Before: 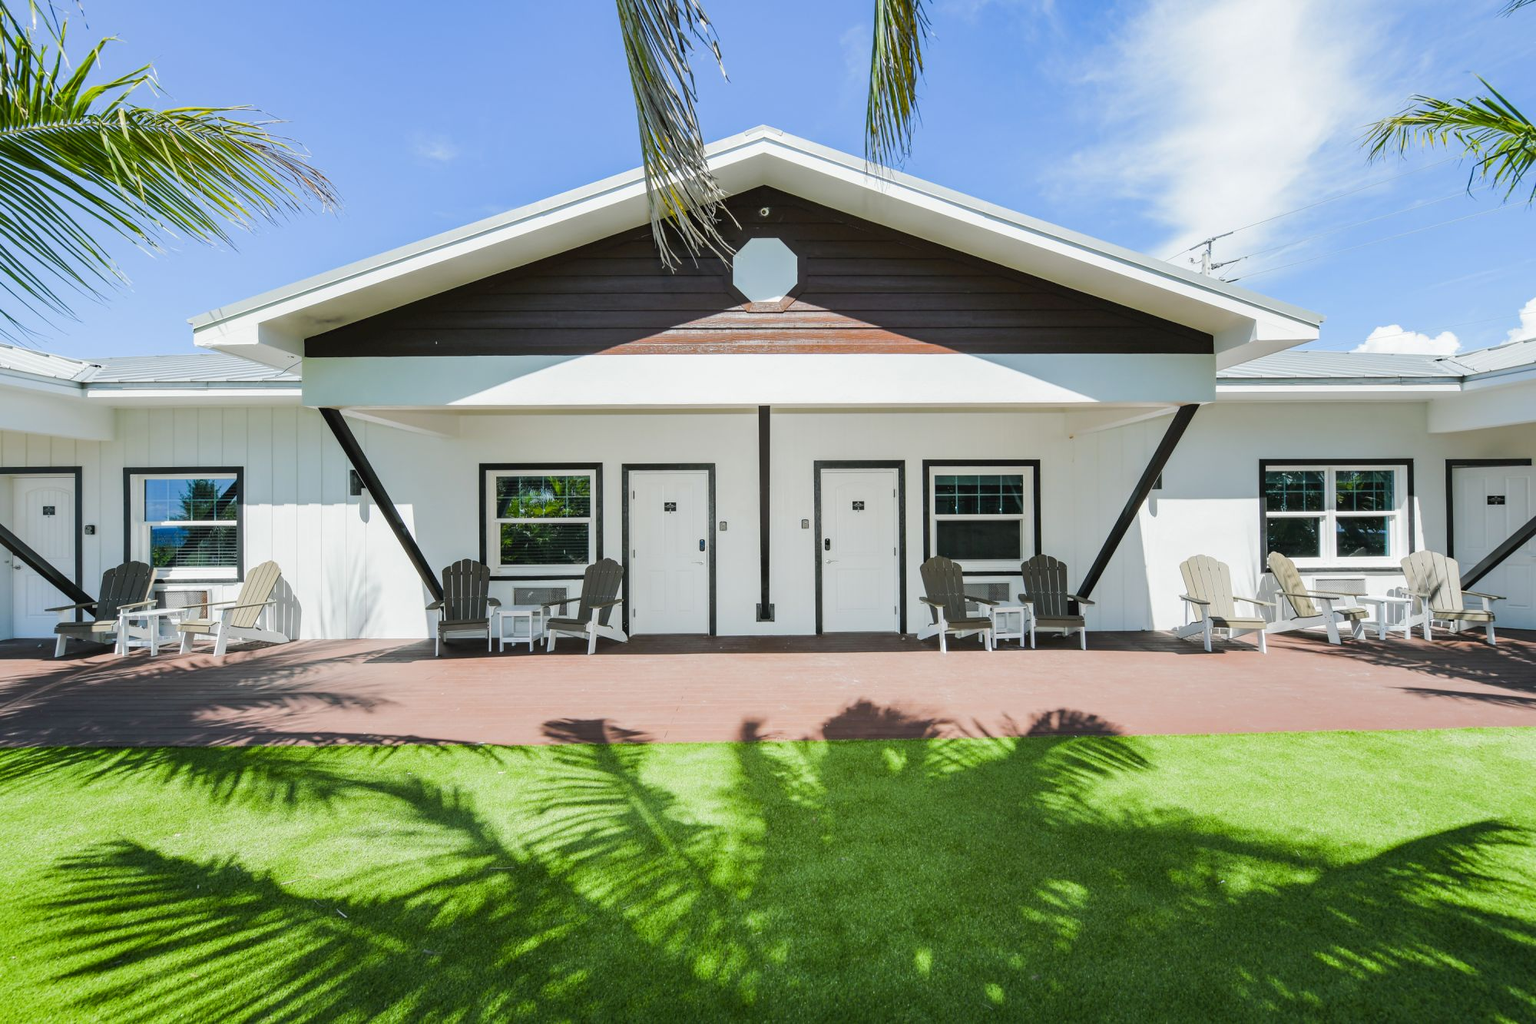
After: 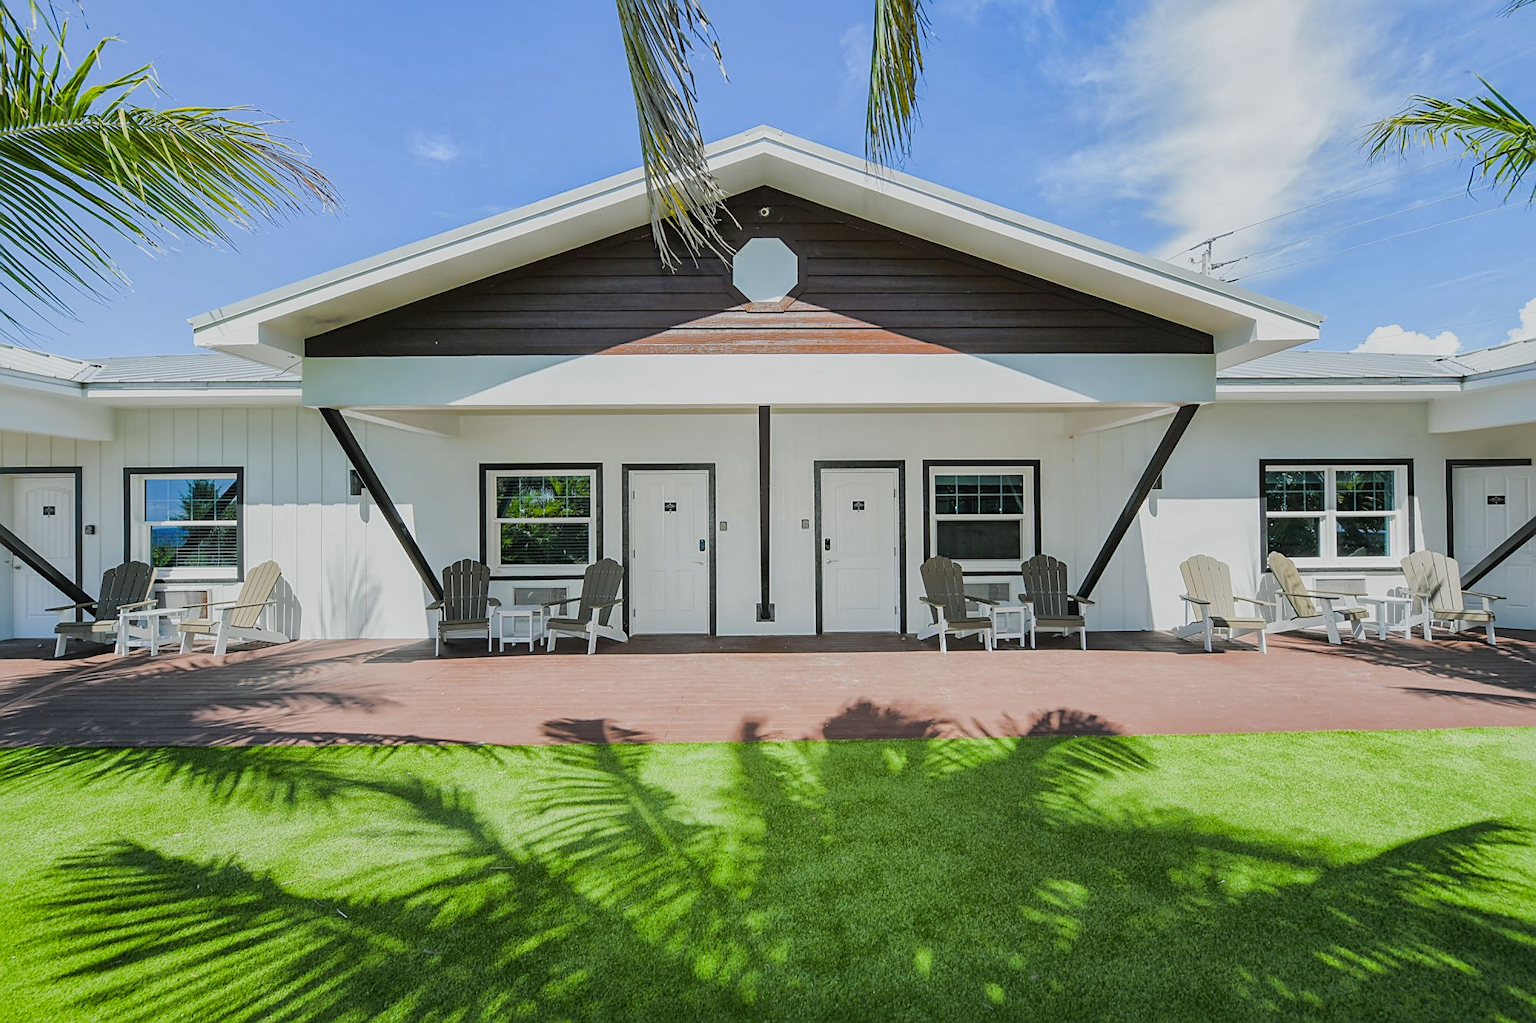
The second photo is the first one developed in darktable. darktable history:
sharpen: on, module defaults
global tonemap: drago (1, 100), detail 1
